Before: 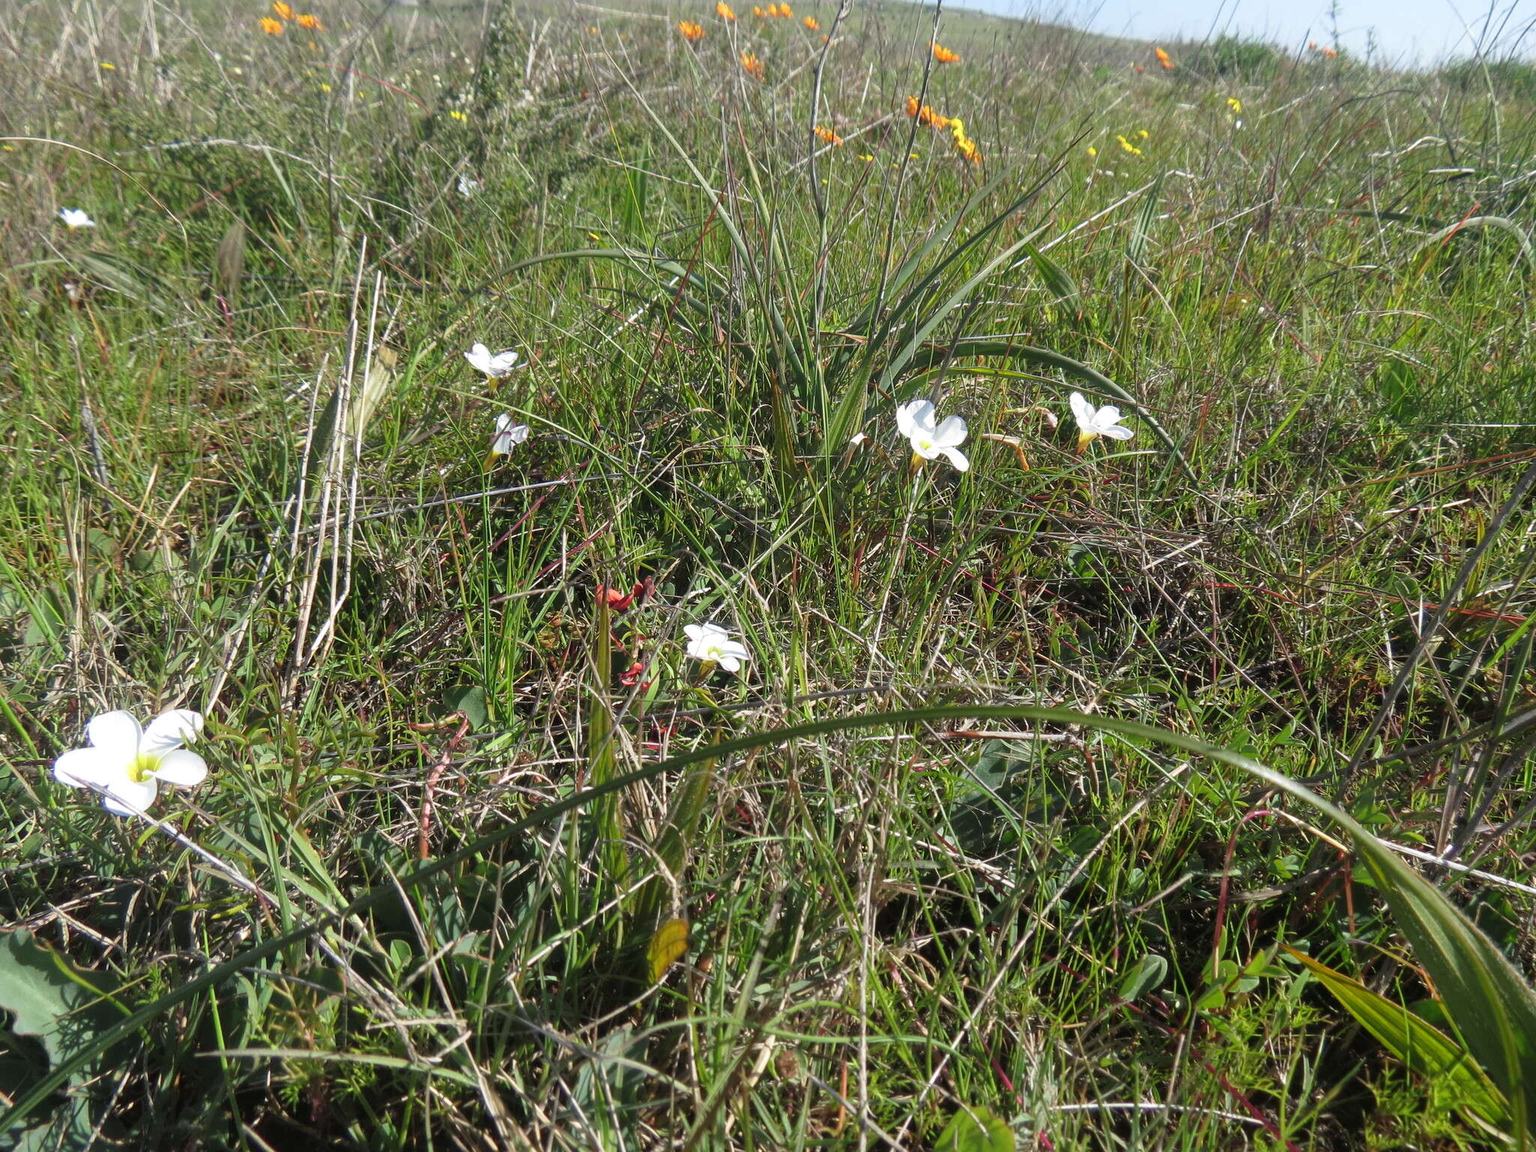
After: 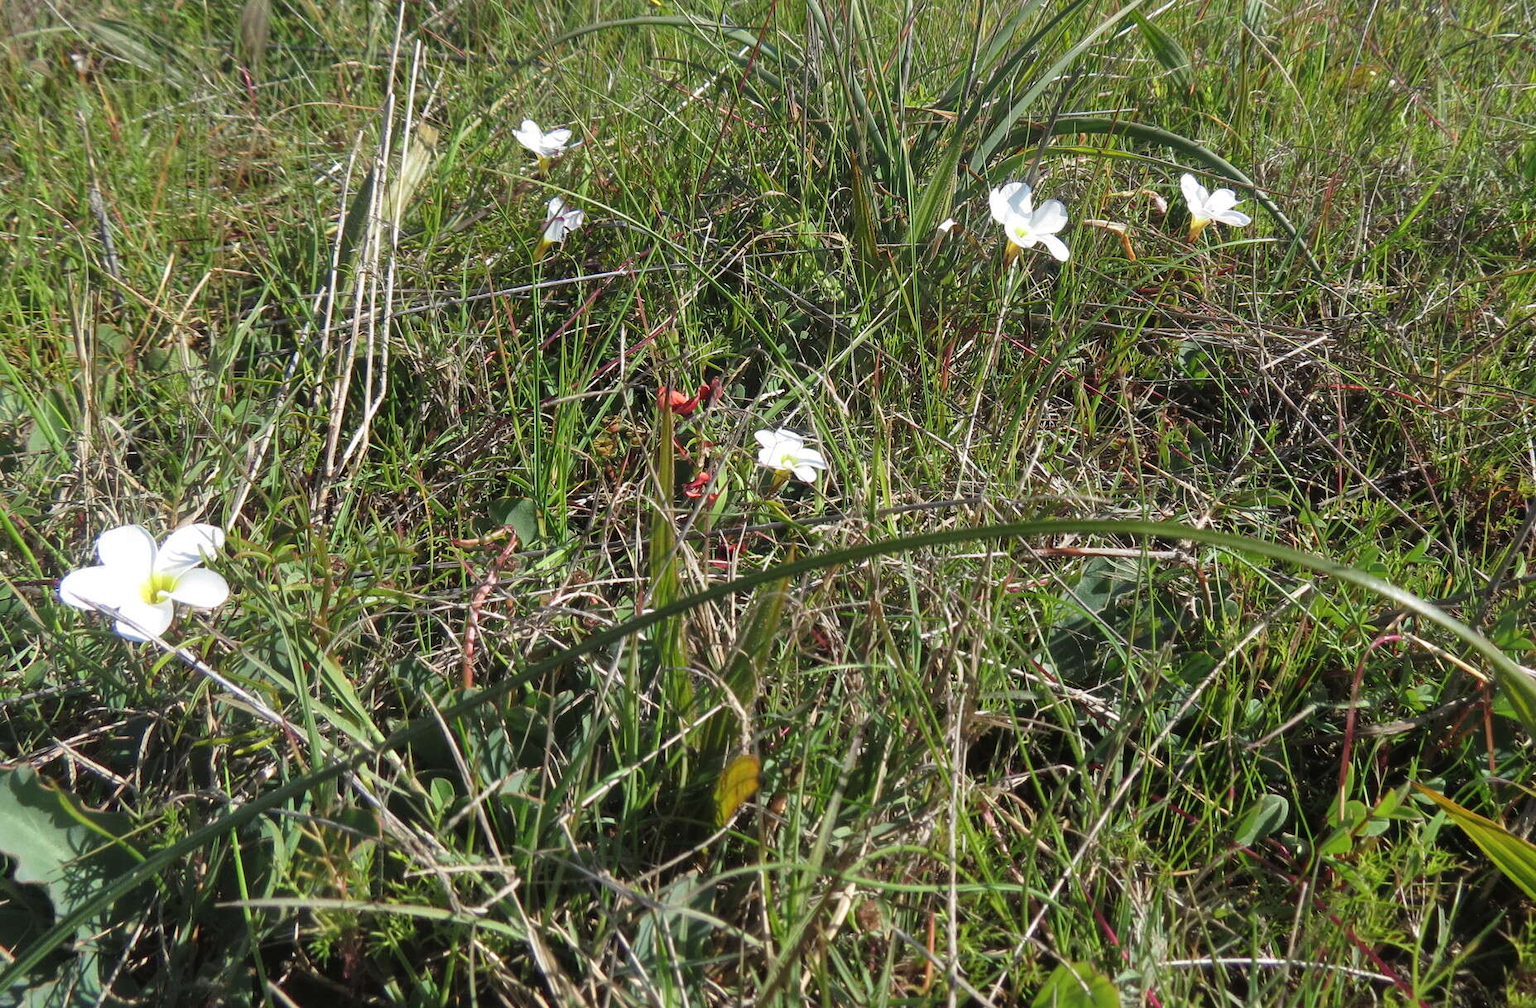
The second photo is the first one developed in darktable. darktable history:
crop: top 20.416%, right 9.352%, bottom 0.273%
shadows and highlights: shadows 37.33, highlights -27.01, soften with gaussian
